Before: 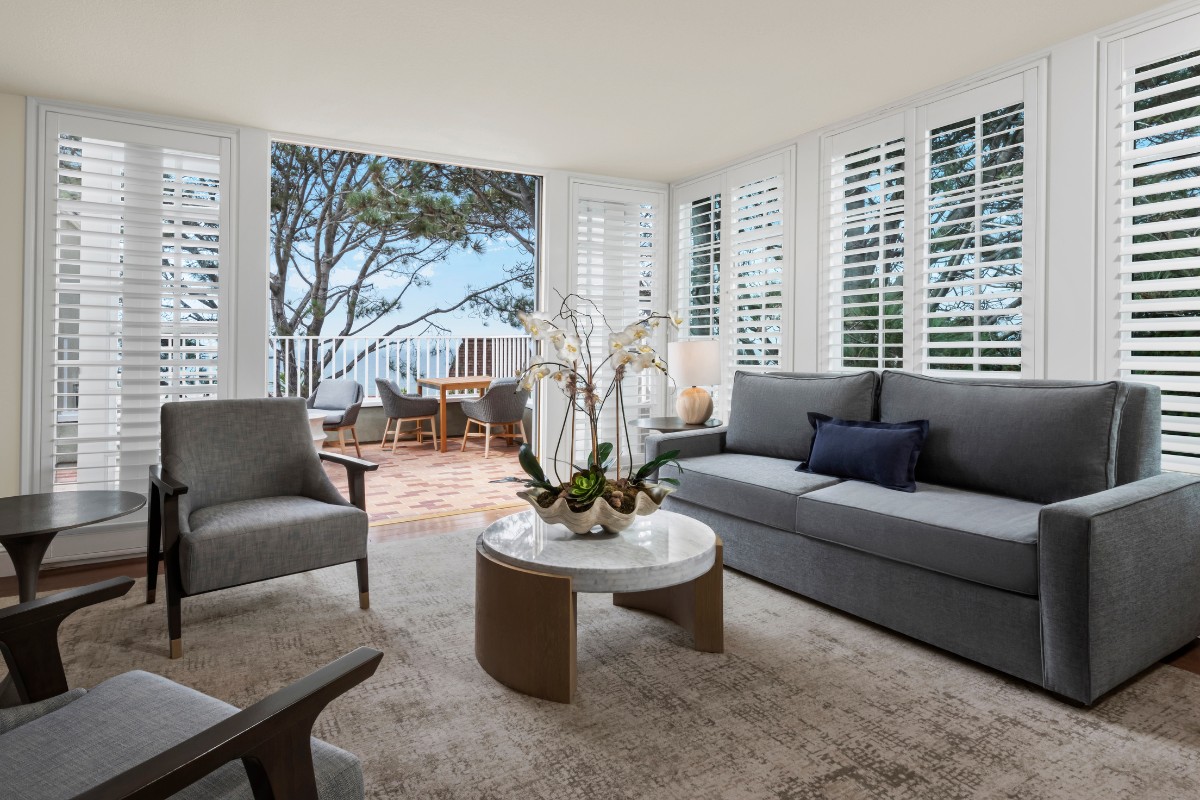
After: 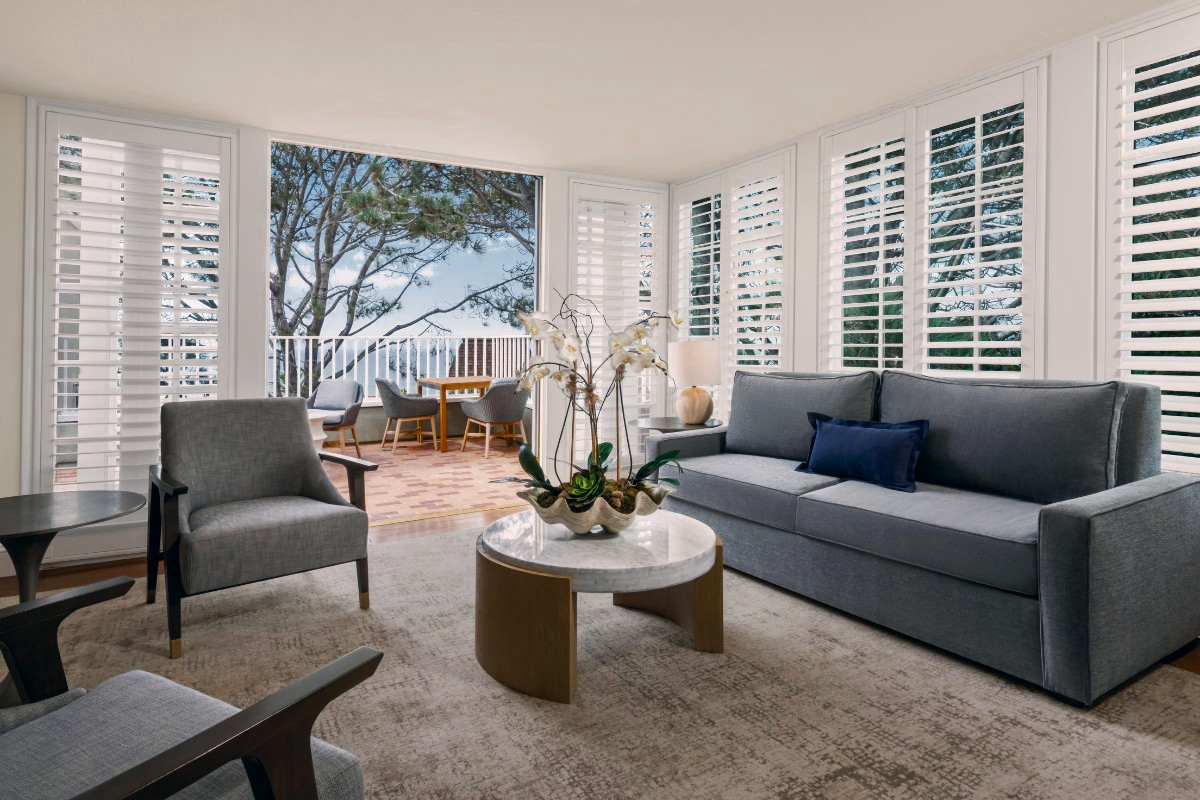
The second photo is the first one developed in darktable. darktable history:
color zones: curves: ch0 [(0, 0.5) (0.125, 0.4) (0.25, 0.5) (0.375, 0.4) (0.5, 0.4) (0.625, 0.35) (0.75, 0.35) (0.875, 0.5)]; ch1 [(0, 0.35) (0.125, 0.45) (0.25, 0.35) (0.375, 0.35) (0.5, 0.35) (0.625, 0.35) (0.75, 0.45) (0.875, 0.35)]; ch2 [(0, 0.6) (0.125, 0.5) (0.25, 0.5) (0.375, 0.6) (0.5, 0.6) (0.625, 0.5) (0.75, 0.5) (0.875, 0.5)]
color correction: highlights a* 5.38, highlights b* 5.3, shadows a* -4.26, shadows b* -5.11
color balance rgb: perceptual saturation grading › global saturation 35%, perceptual saturation grading › highlights -25%, perceptual saturation grading › shadows 50%
